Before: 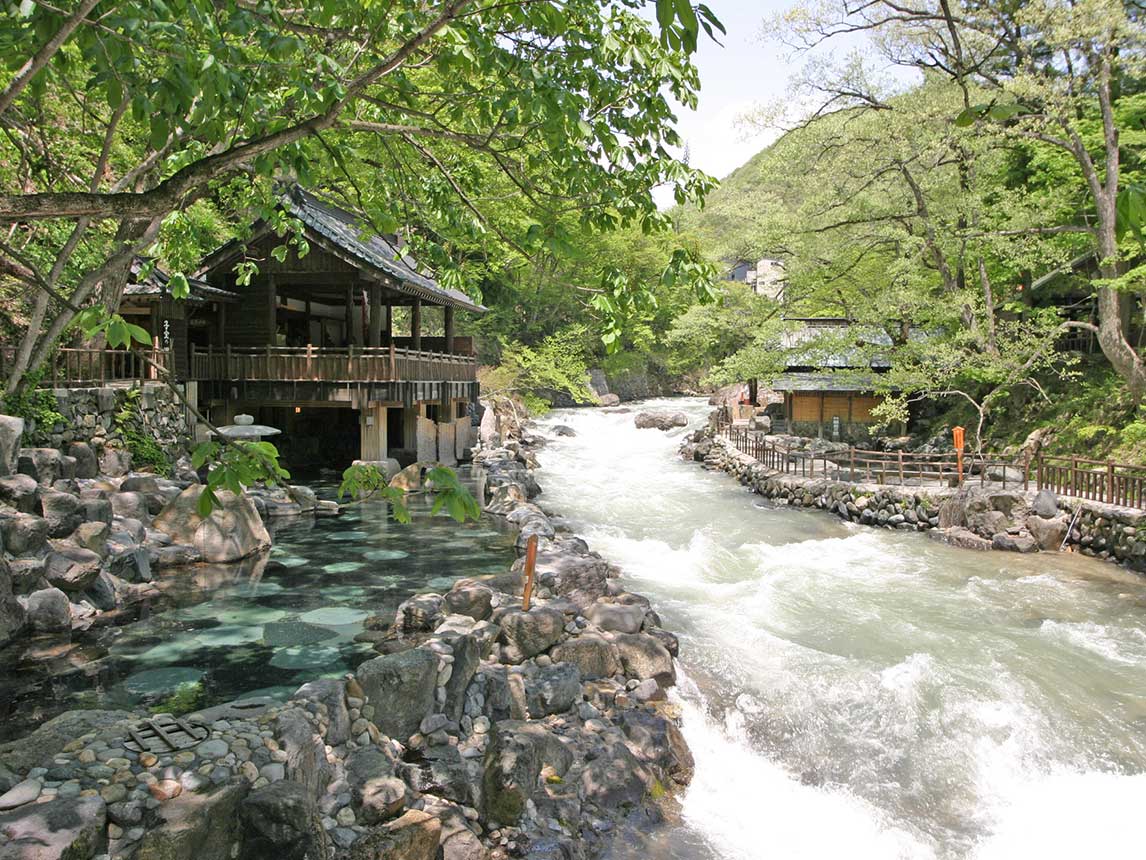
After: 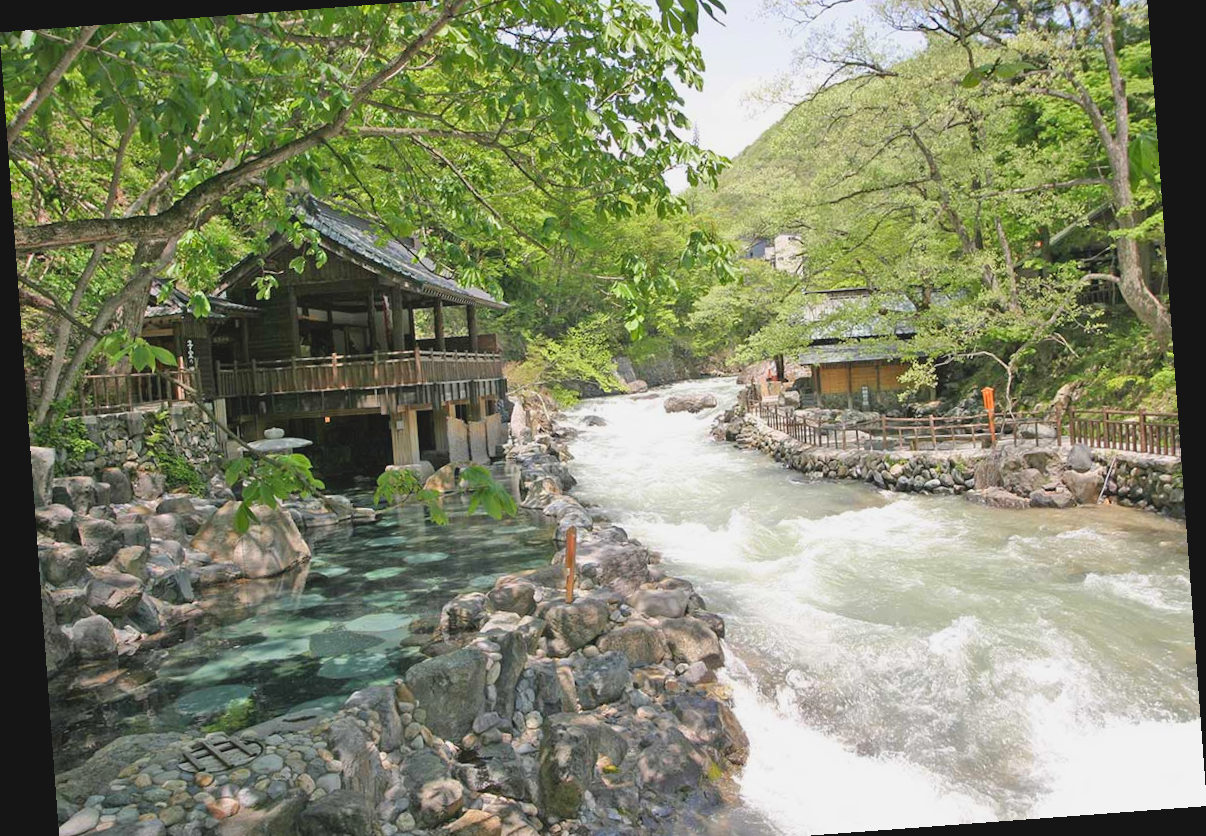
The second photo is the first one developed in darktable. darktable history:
contrast brightness saturation: contrast -0.1, brightness 0.05, saturation 0.08
crop and rotate: top 5.609%, bottom 5.609%
rotate and perspective: rotation -4.25°, automatic cropping off
